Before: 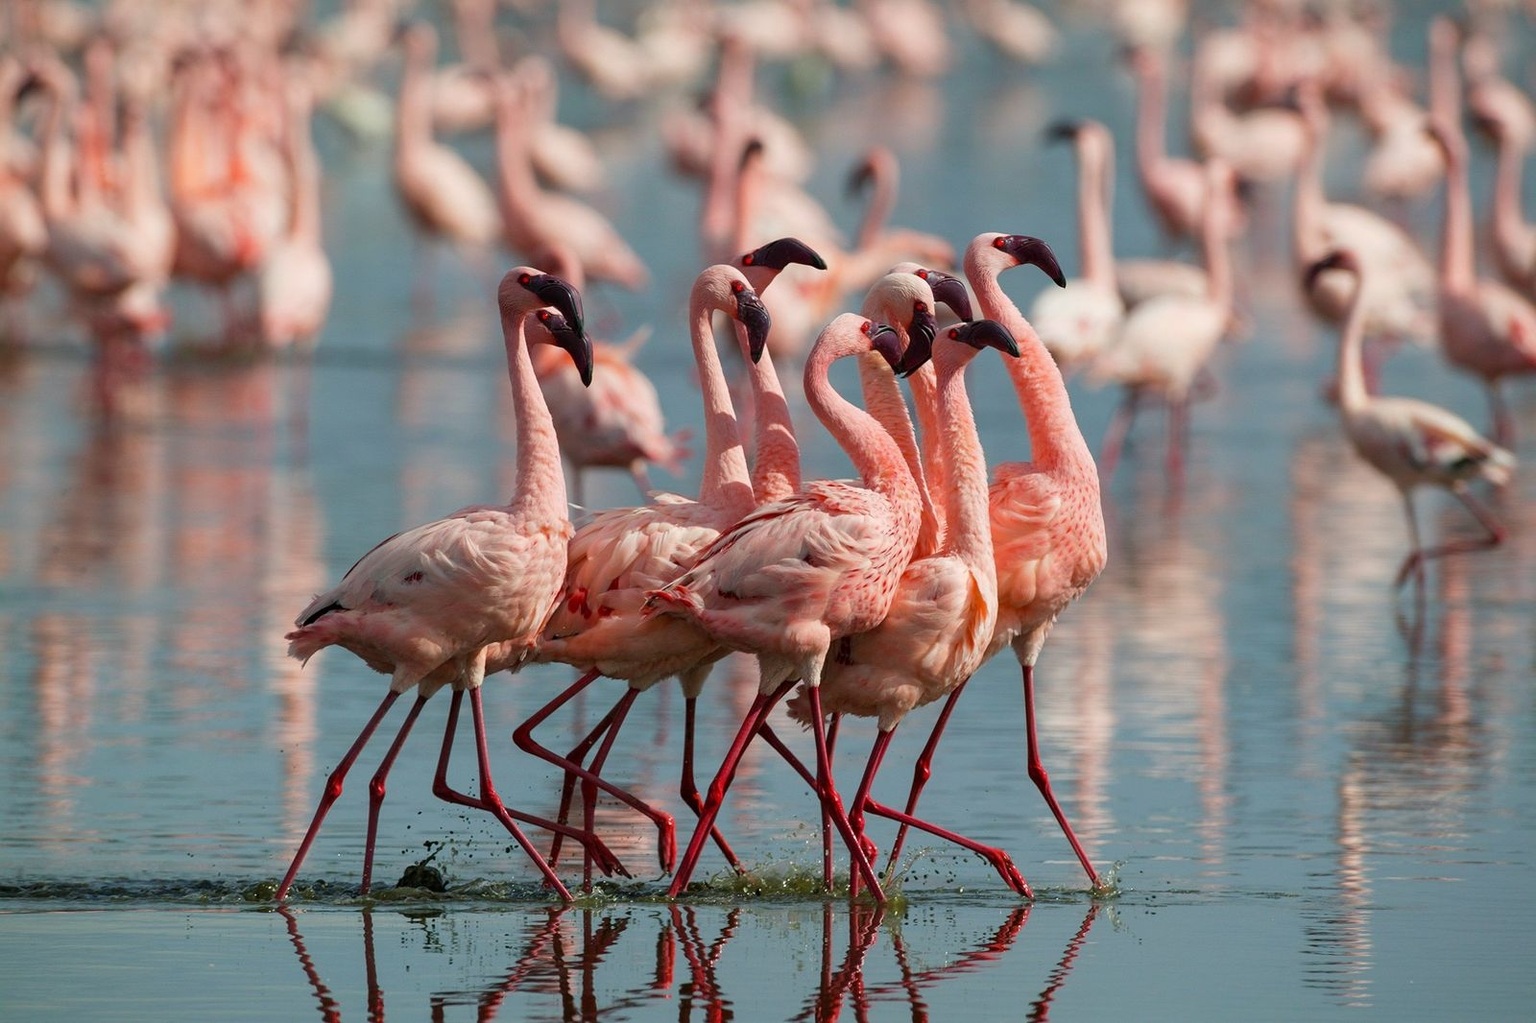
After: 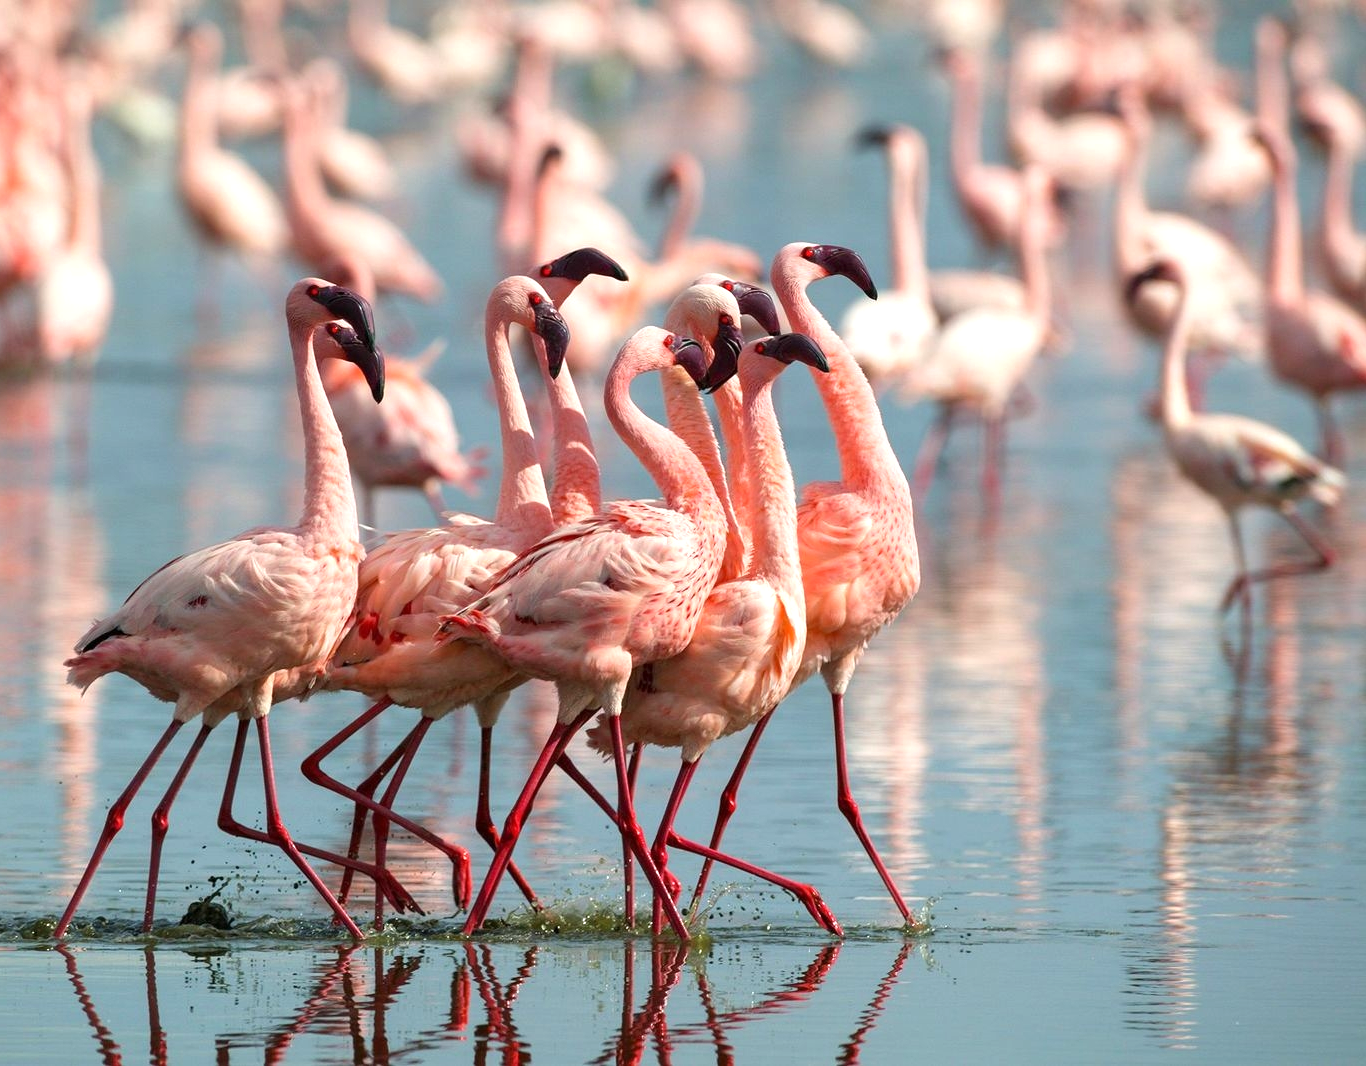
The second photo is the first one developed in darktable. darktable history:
exposure: exposure 0.636 EV, compensate highlight preservation false
crop and rotate: left 14.584%
